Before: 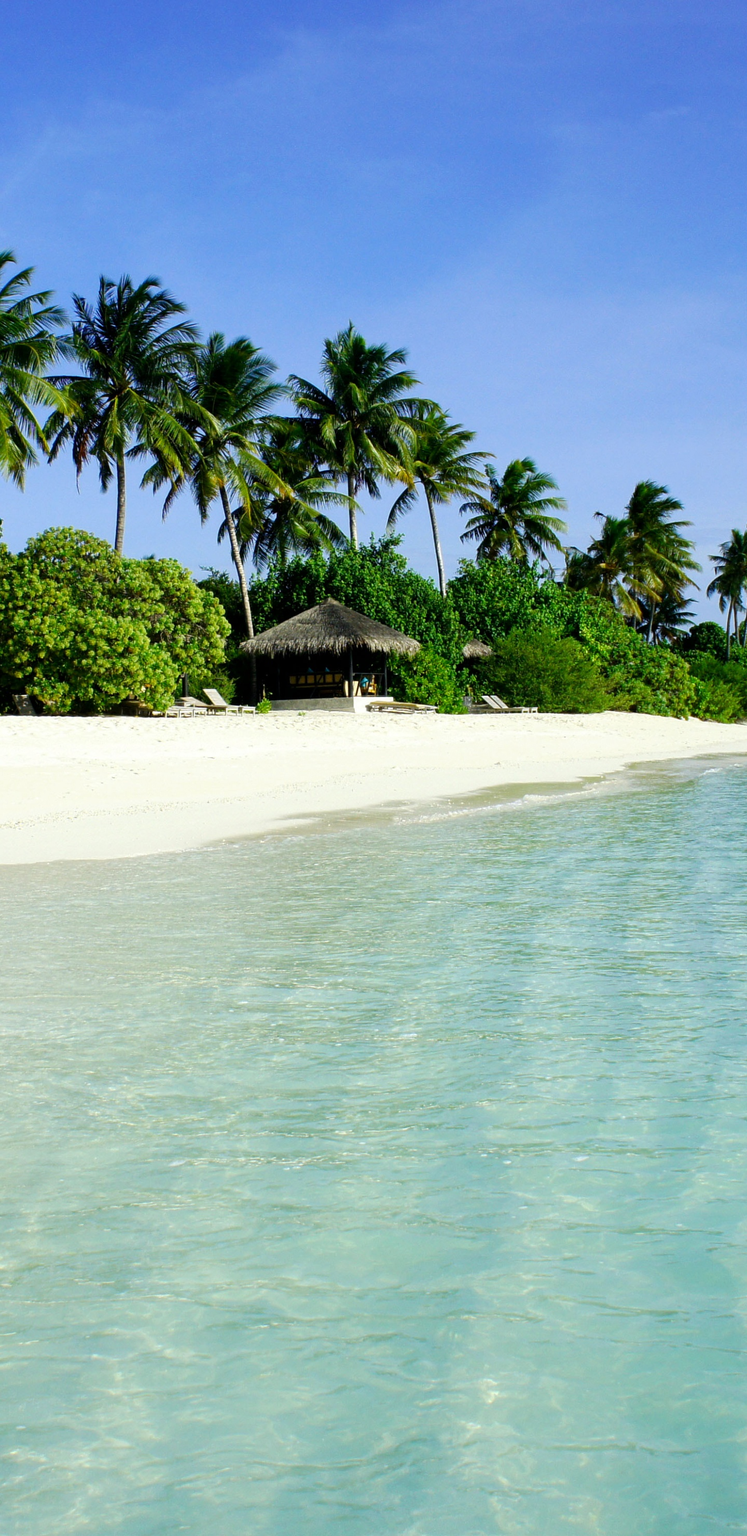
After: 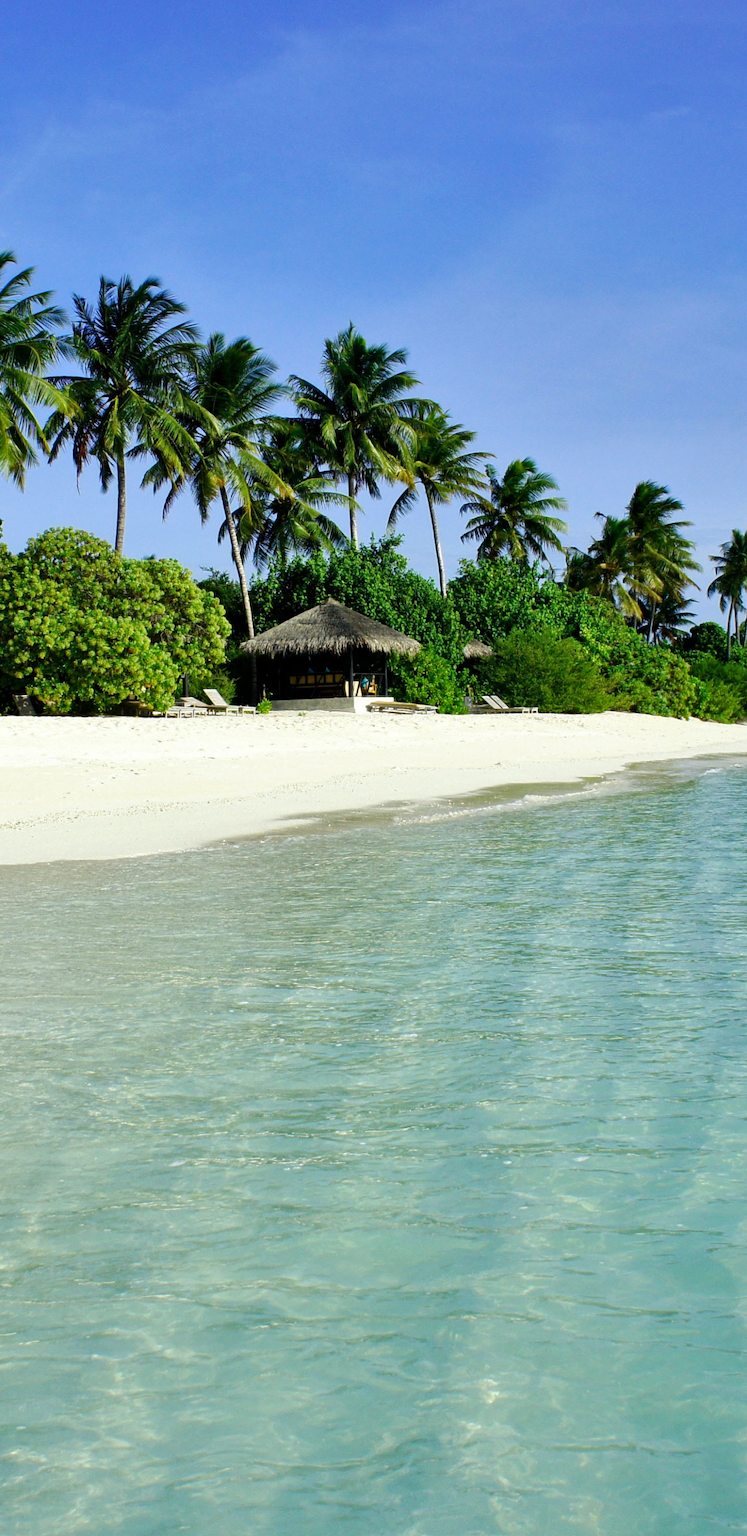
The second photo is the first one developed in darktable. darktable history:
shadows and highlights: shadows 58.84, soften with gaussian
